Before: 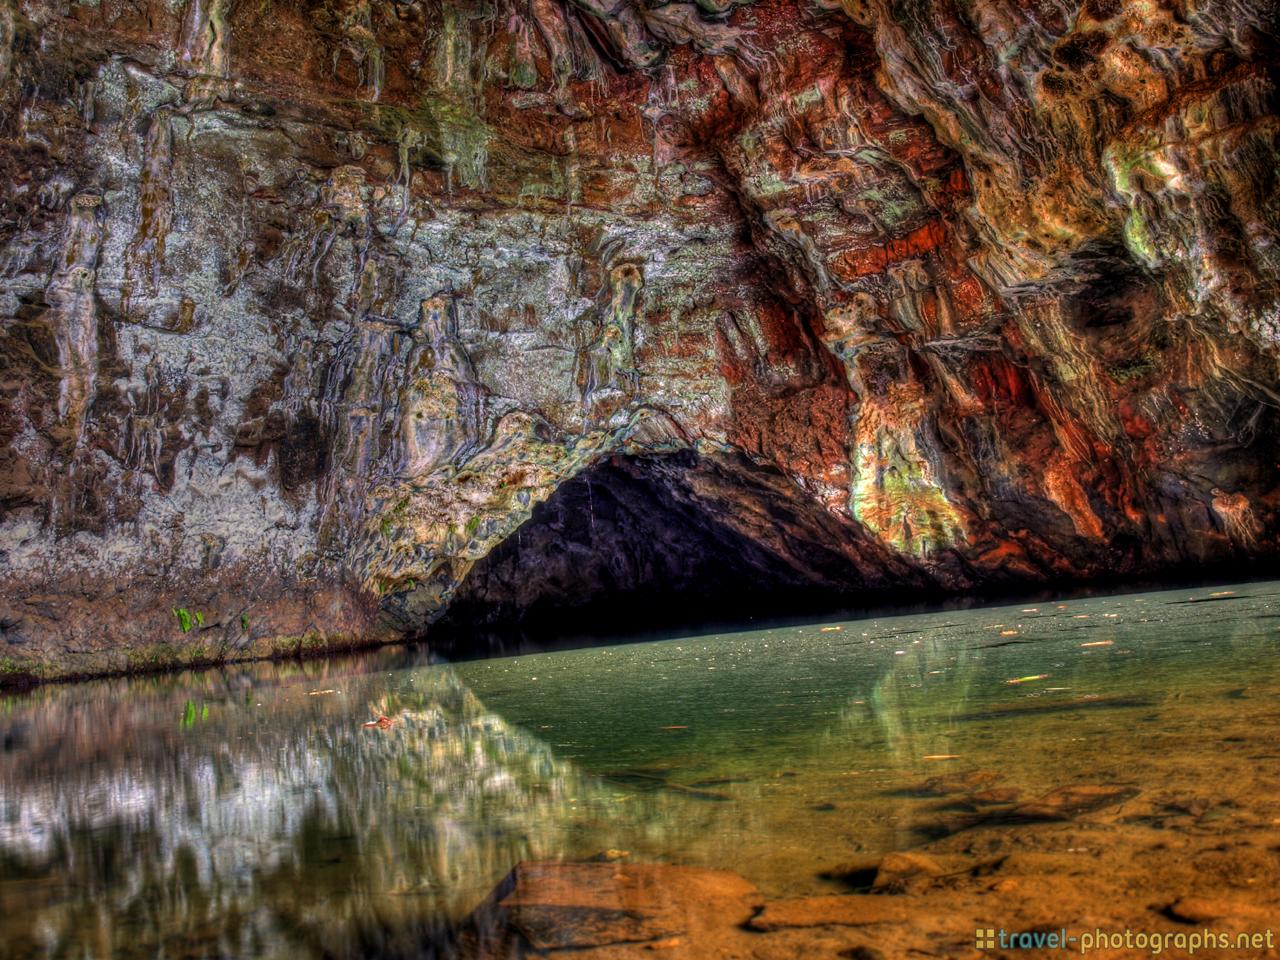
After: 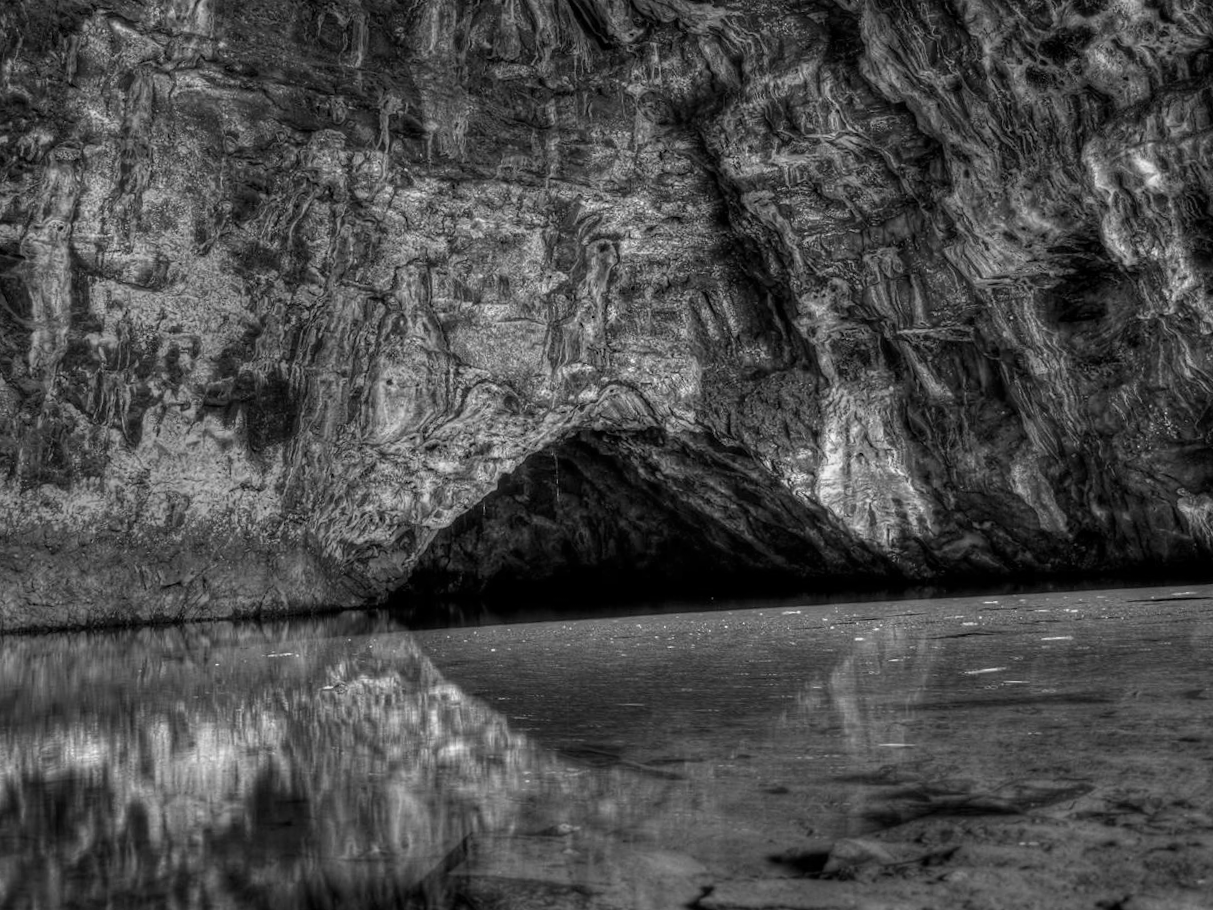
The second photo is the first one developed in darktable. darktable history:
crop and rotate: angle -2.38°
color calibration: output gray [0.21, 0.42, 0.37, 0], gray › normalize channels true, illuminant same as pipeline (D50), adaptation XYZ, x 0.346, y 0.359, gamut compression 0
